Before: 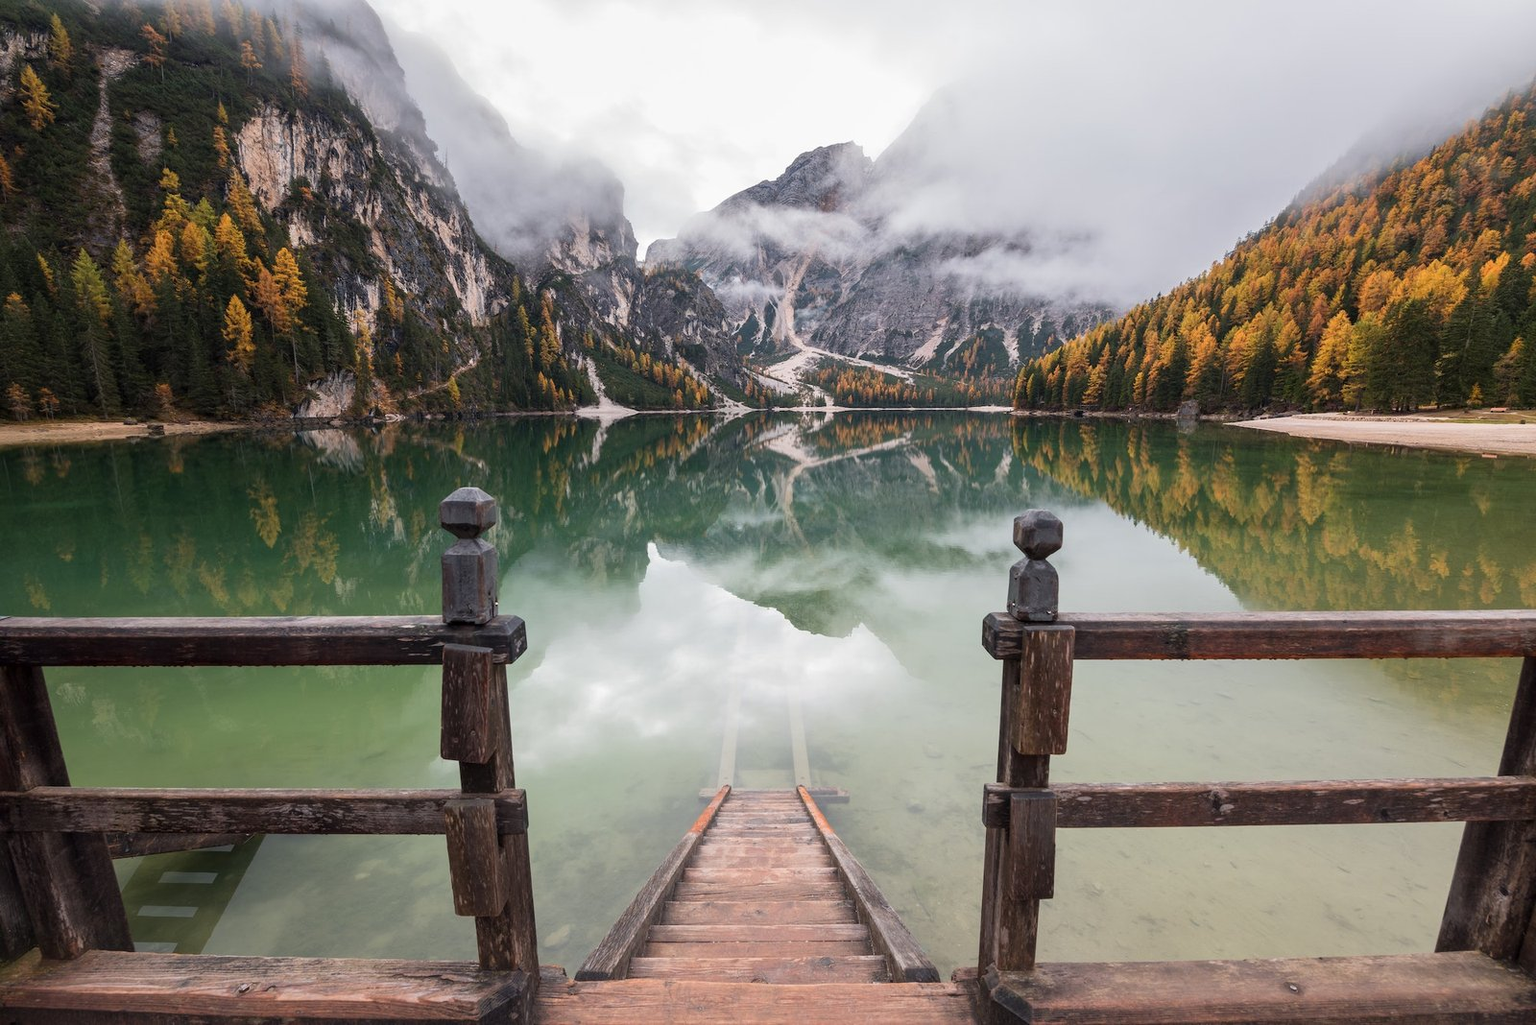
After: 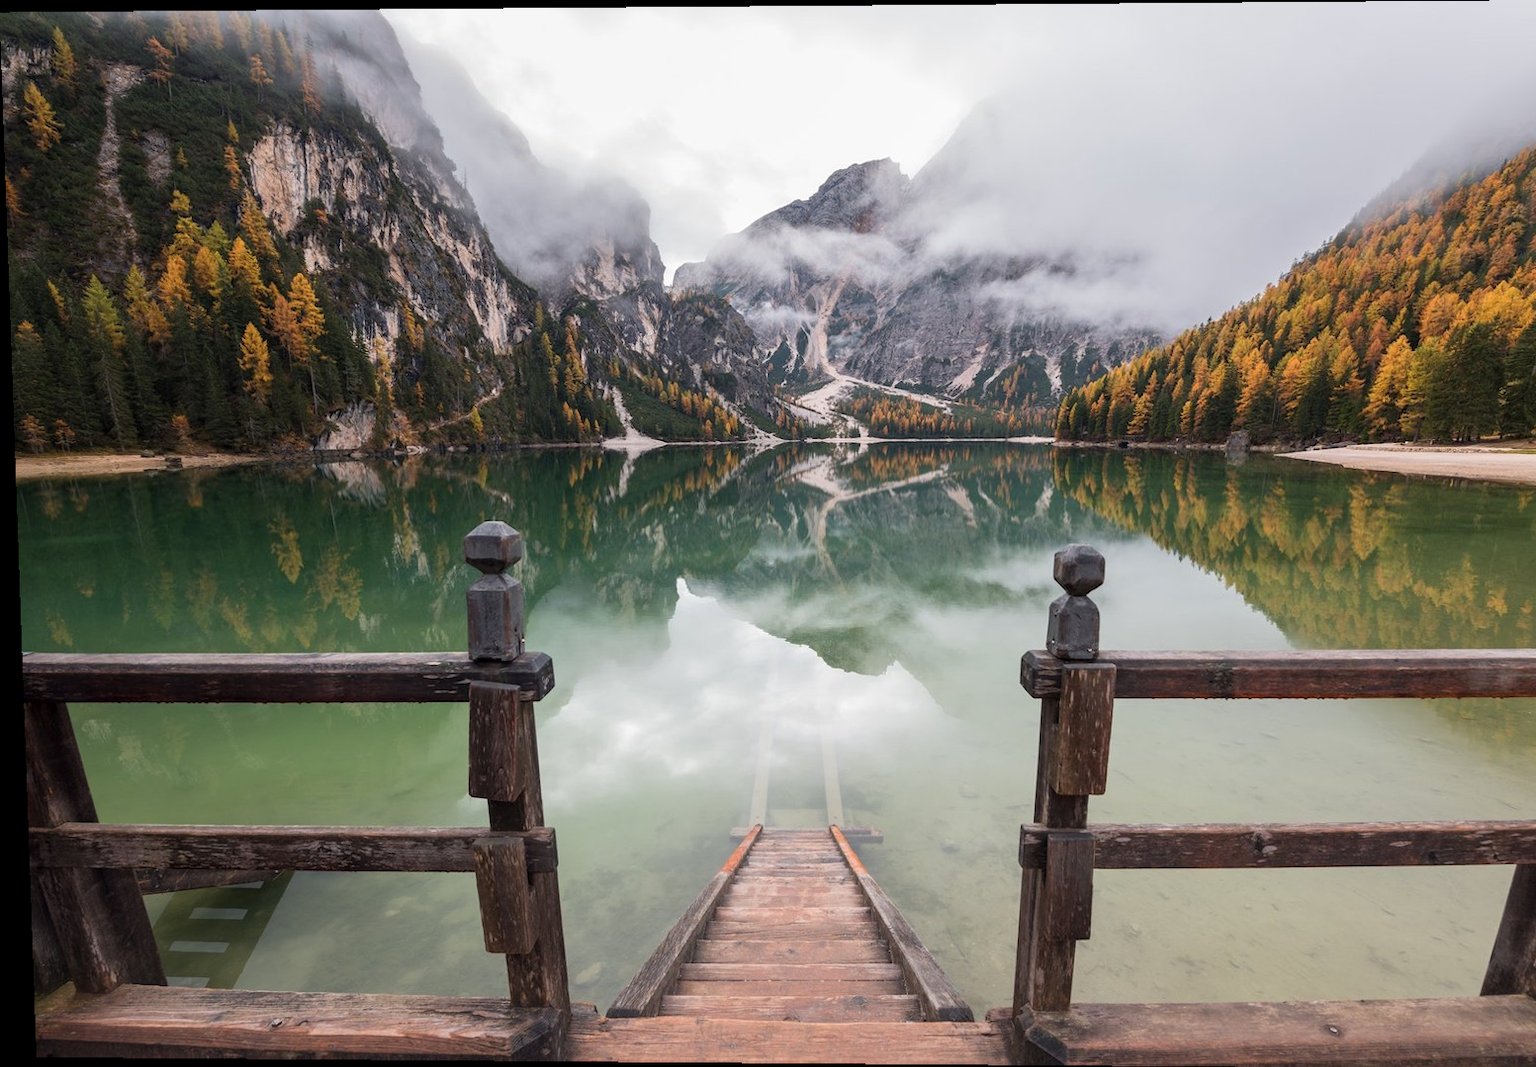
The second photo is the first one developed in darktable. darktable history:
exposure: exposure 0 EV, compensate highlight preservation false
crop and rotate: right 5.167%
rotate and perspective: lens shift (vertical) 0.048, lens shift (horizontal) -0.024, automatic cropping off
